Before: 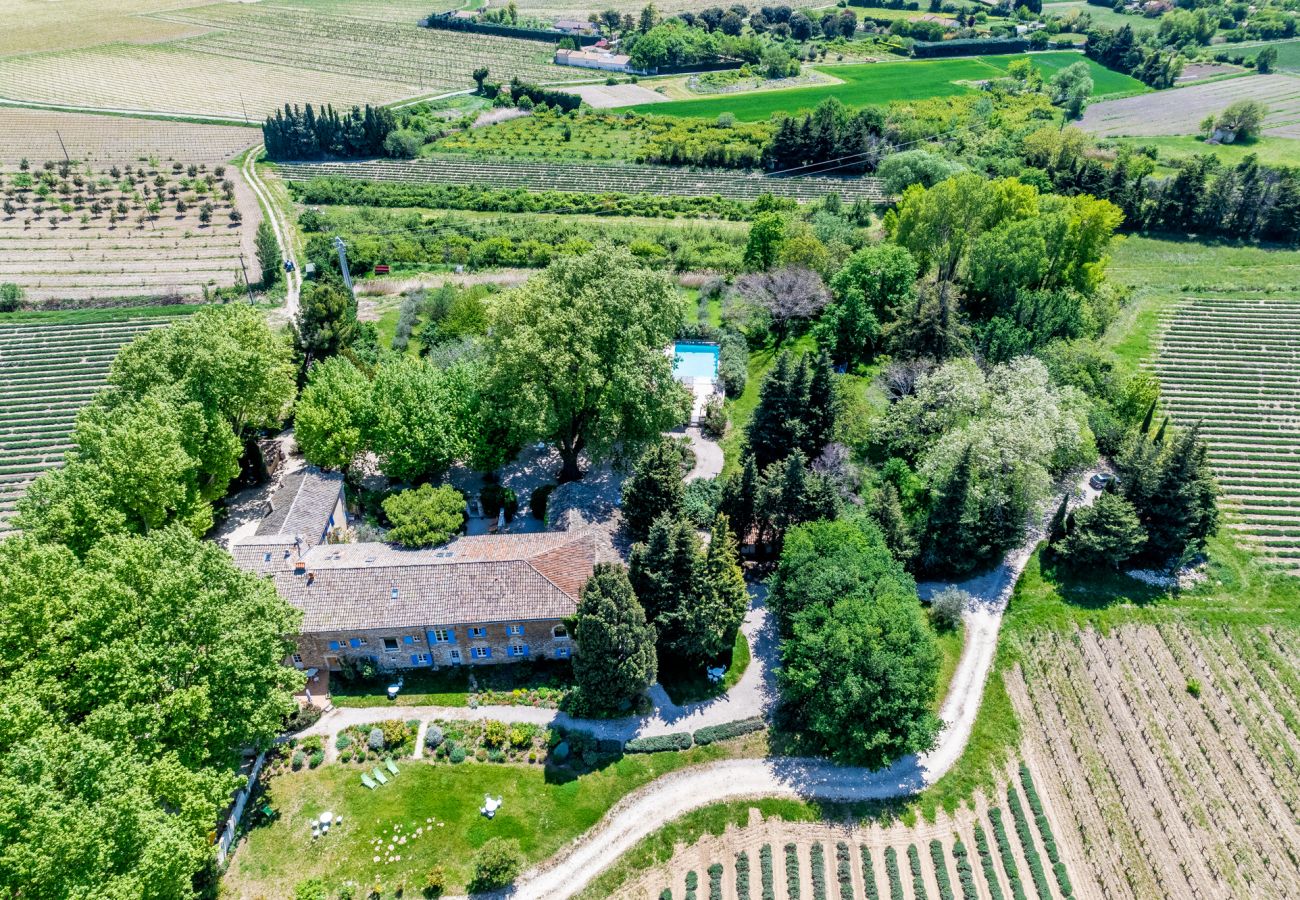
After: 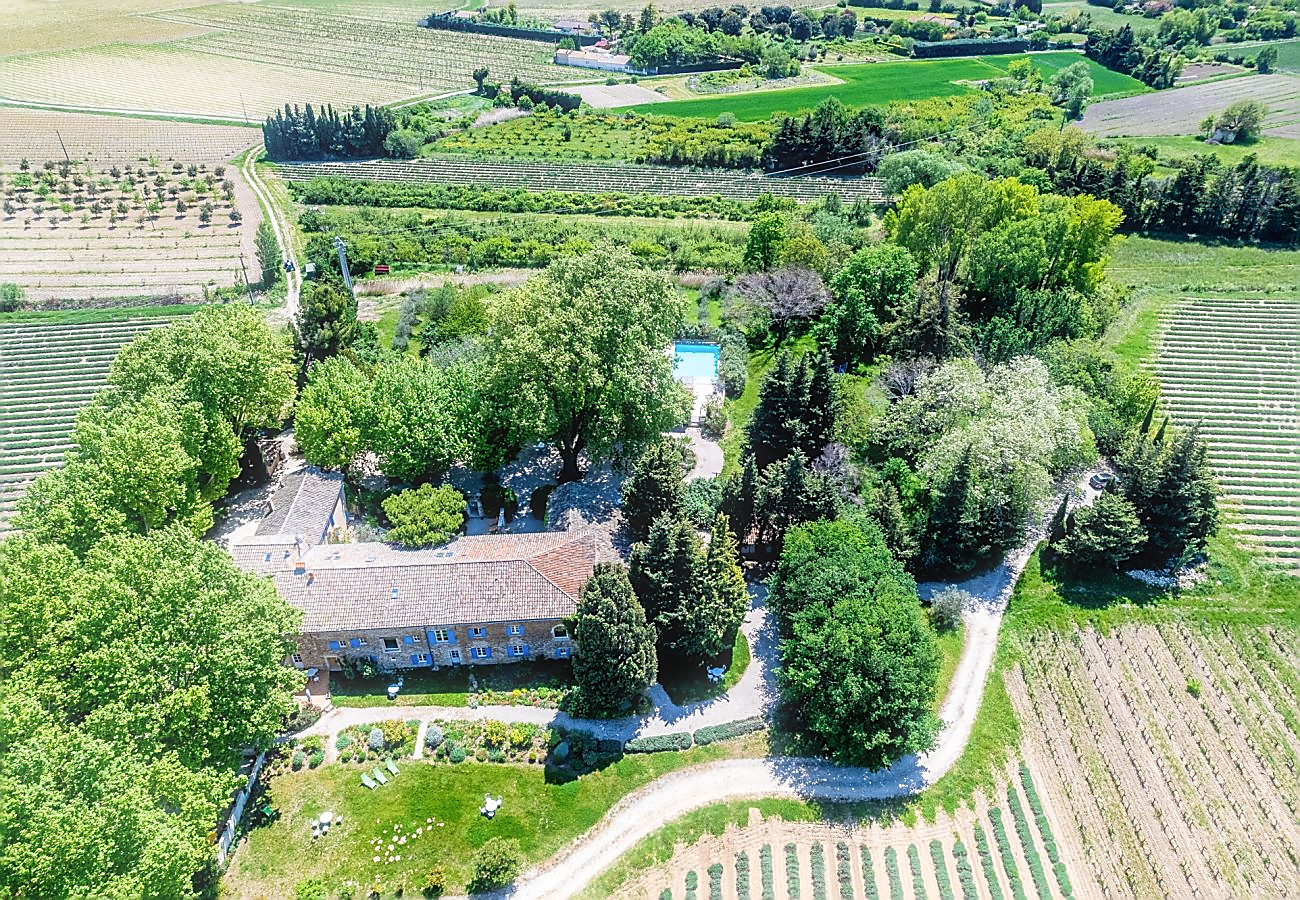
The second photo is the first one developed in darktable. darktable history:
sharpen: radius 1.4, amount 1.25, threshold 0.7
bloom: size 5%, threshold 95%, strength 15%
